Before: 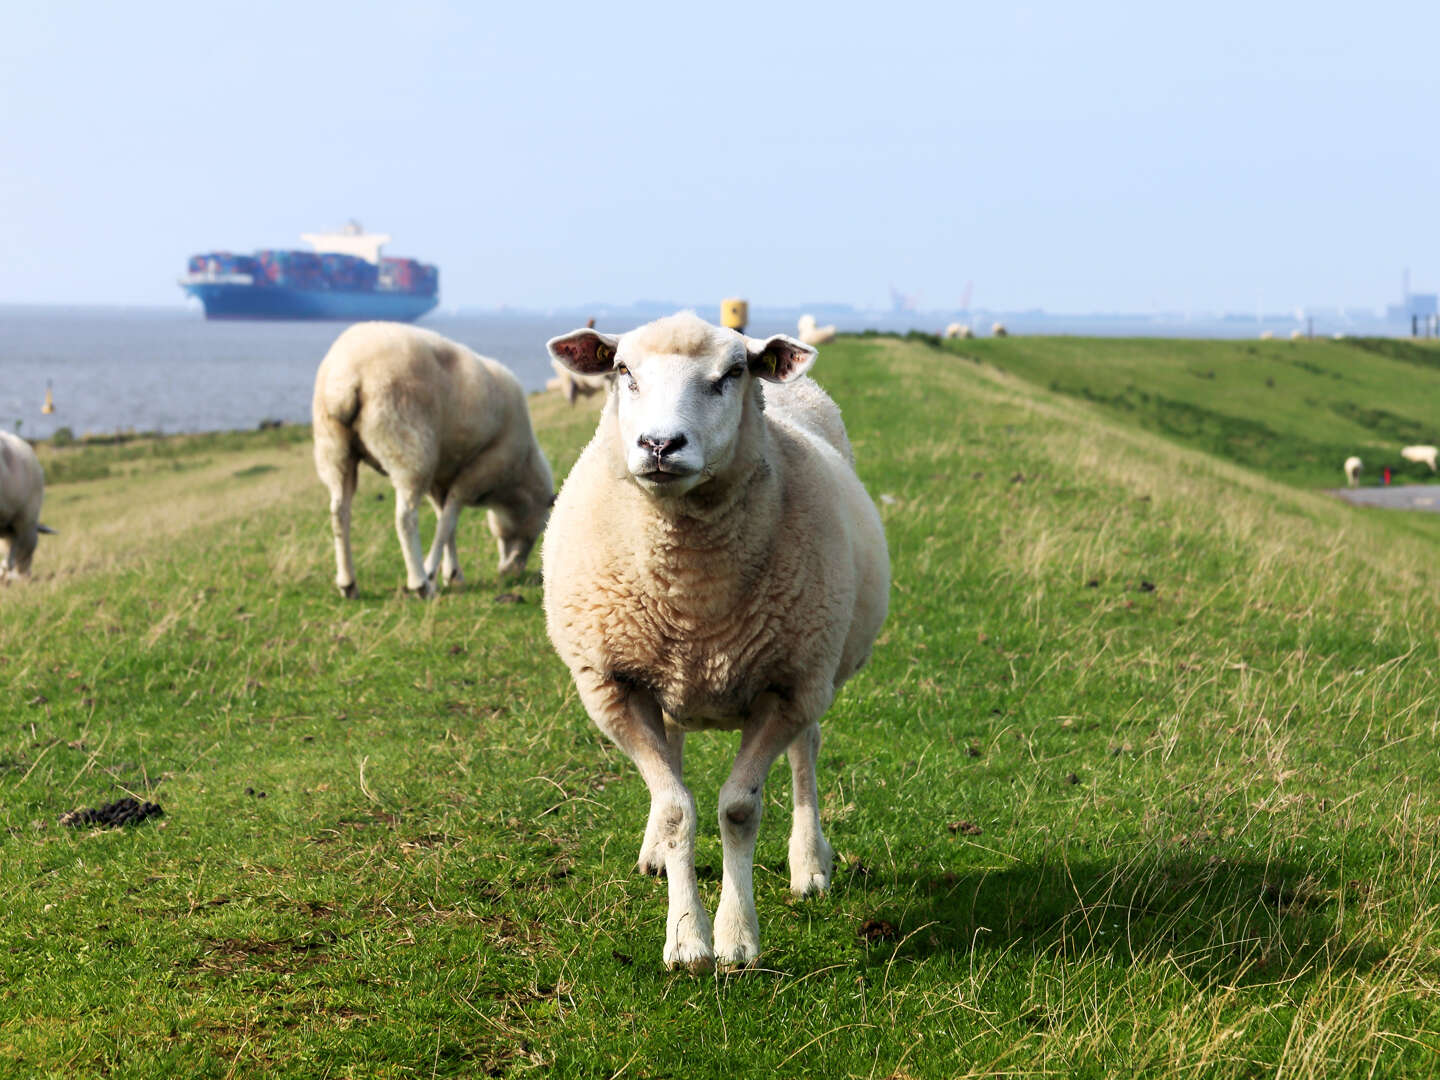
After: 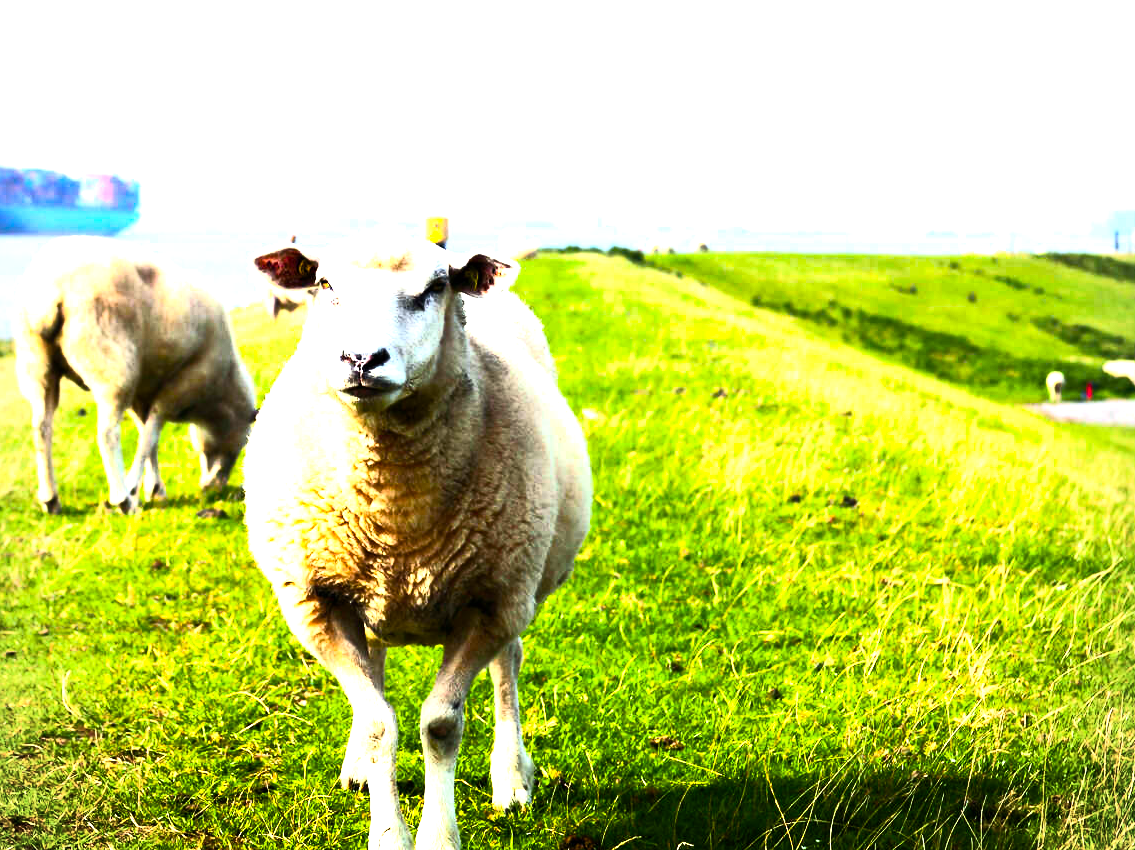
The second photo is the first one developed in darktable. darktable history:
tone equalizer: -8 EV -0.75 EV, -7 EV -0.7 EV, -6 EV -0.6 EV, -5 EV -0.4 EV, -3 EV 0.4 EV, -2 EV 0.6 EV, -1 EV 0.7 EV, +0 EV 0.75 EV, edges refinement/feathering 500, mask exposure compensation -1.57 EV, preserve details no
exposure: black level correction 0, exposure 0.7 EV, compensate exposure bias true, compensate highlight preservation false
base curve: curves: ch0 [(0, 0) (0.257, 0.25) (0.482, 0.586) (0.757, 0.871) (1, 1)]
crop and rotate: left 20.74%, top 7.912%, right 0.375%, bottom 13.378%
color balance rgb: linear chroma grading › global chroma 9%, perceptual saturation grading › global saturation 36%, perceptual saturation grading › shadows 35%, perceptual brilliance grading › global brilliance 15%, perceptual brilliance grading › shadows -35%, global vibrance 15%
vignetting: fall-off radius 81.94%
